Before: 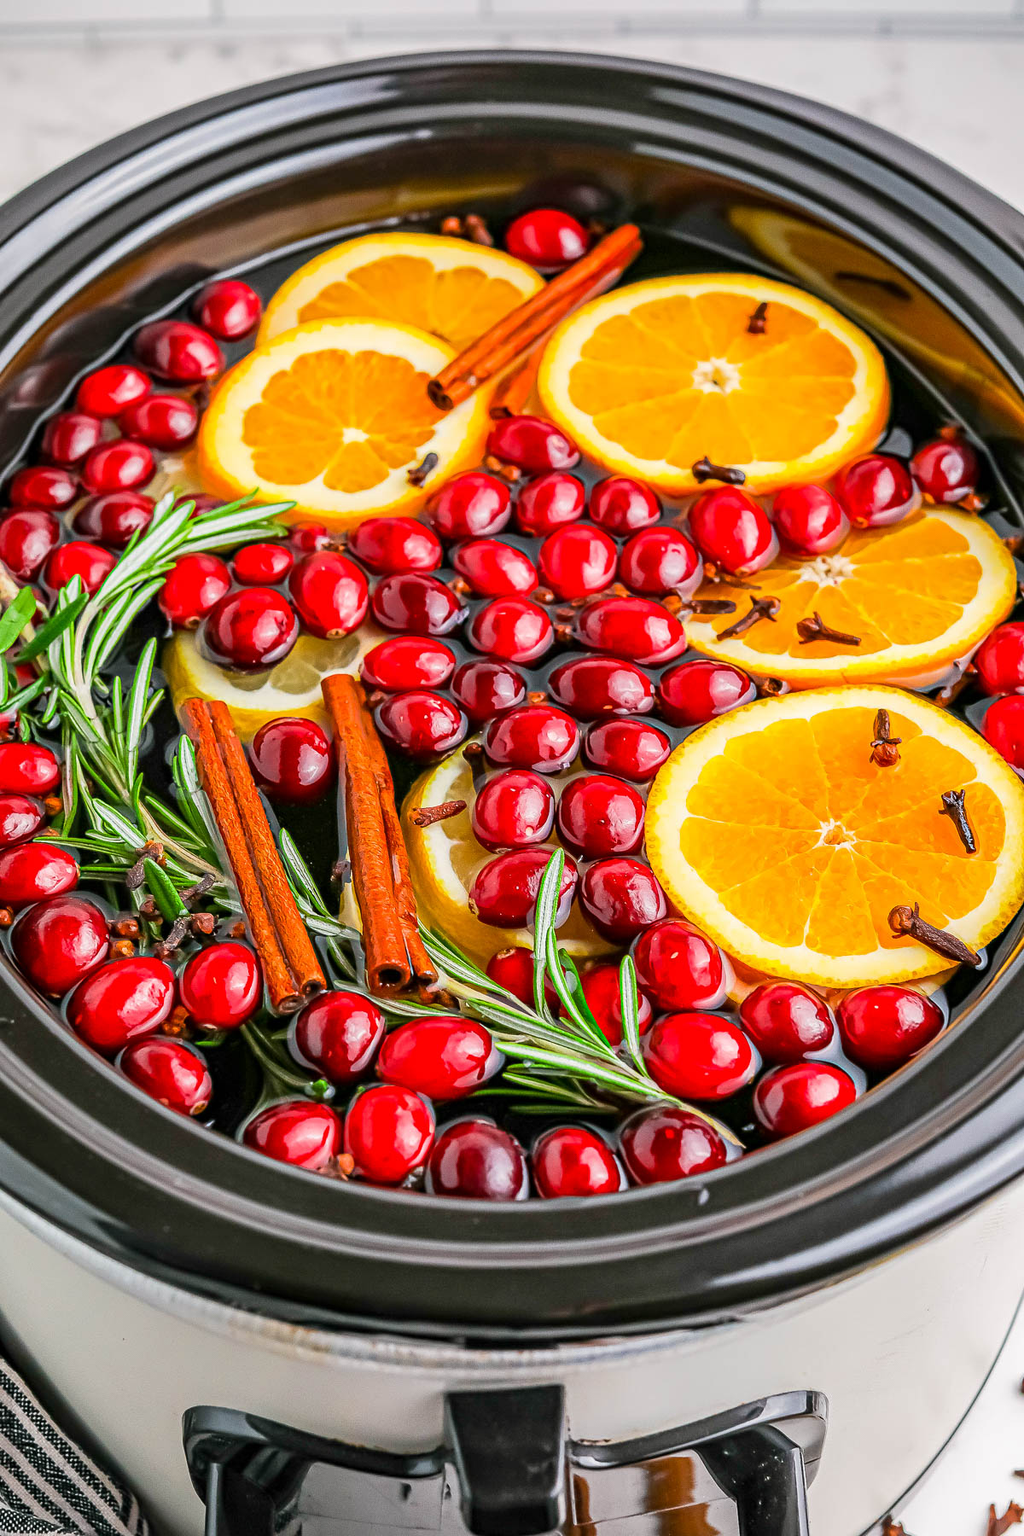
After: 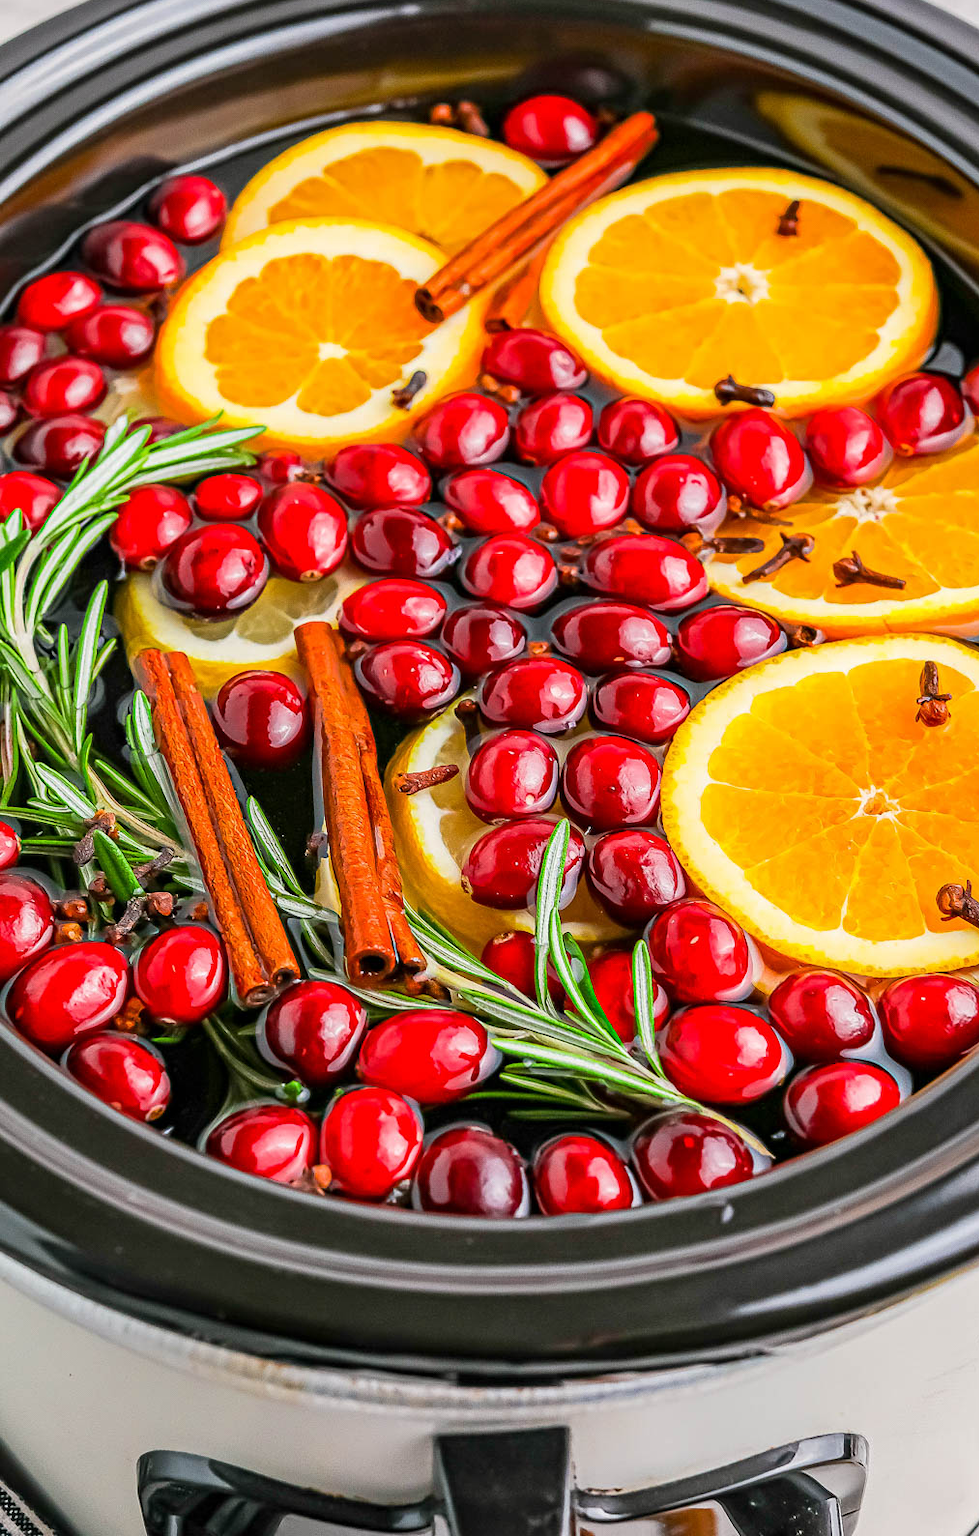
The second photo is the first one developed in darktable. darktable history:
crop: left 6.044%, top 8.167%, right 9.538%, bottom 3.547%
